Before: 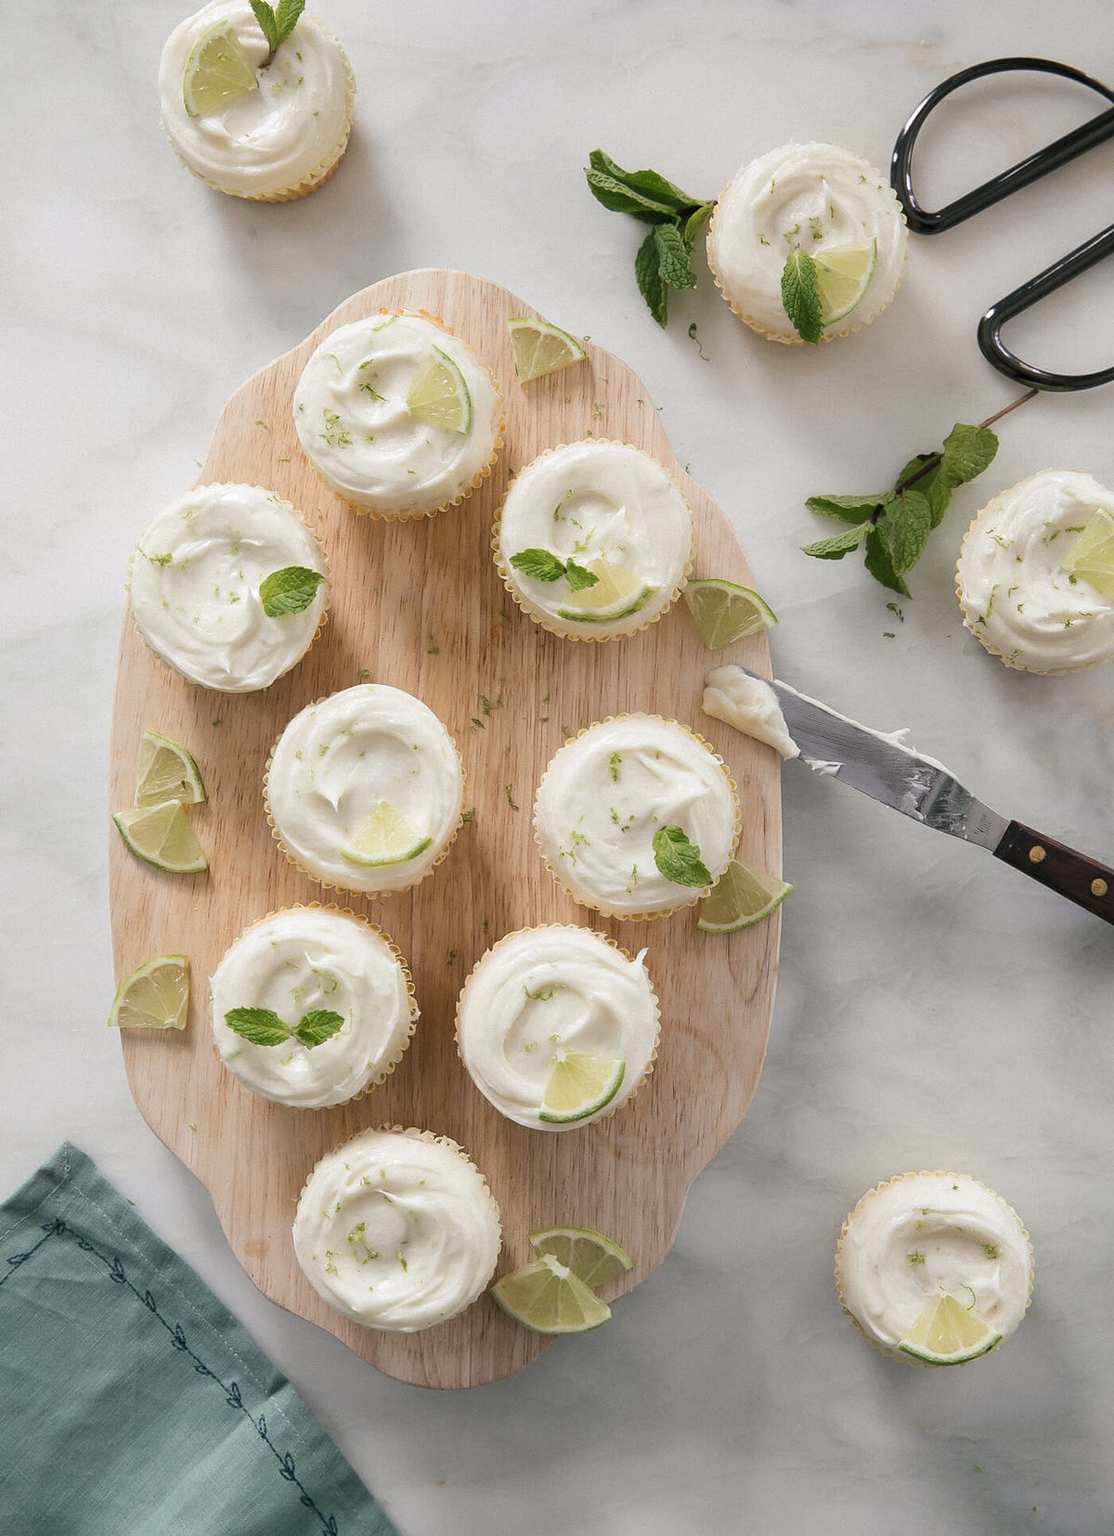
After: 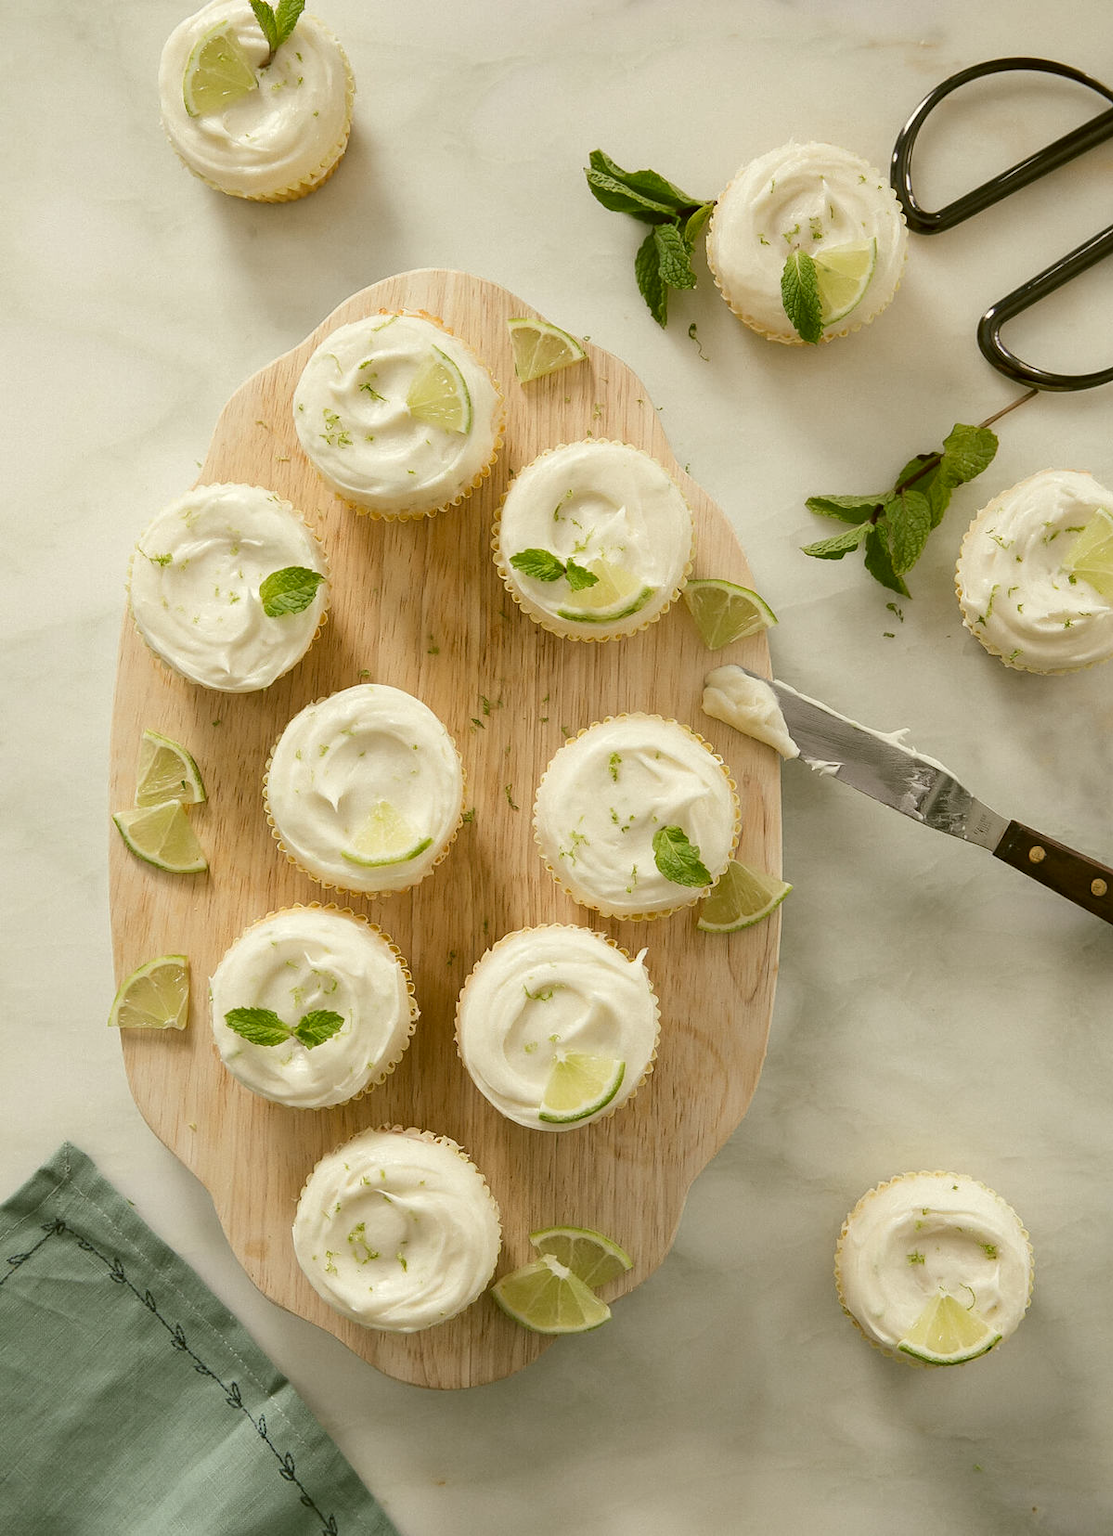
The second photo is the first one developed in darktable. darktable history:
color correction: highlights a* -1.73, highlights b* 10.42, shadows a* 0.576, shadows b* 19.27
